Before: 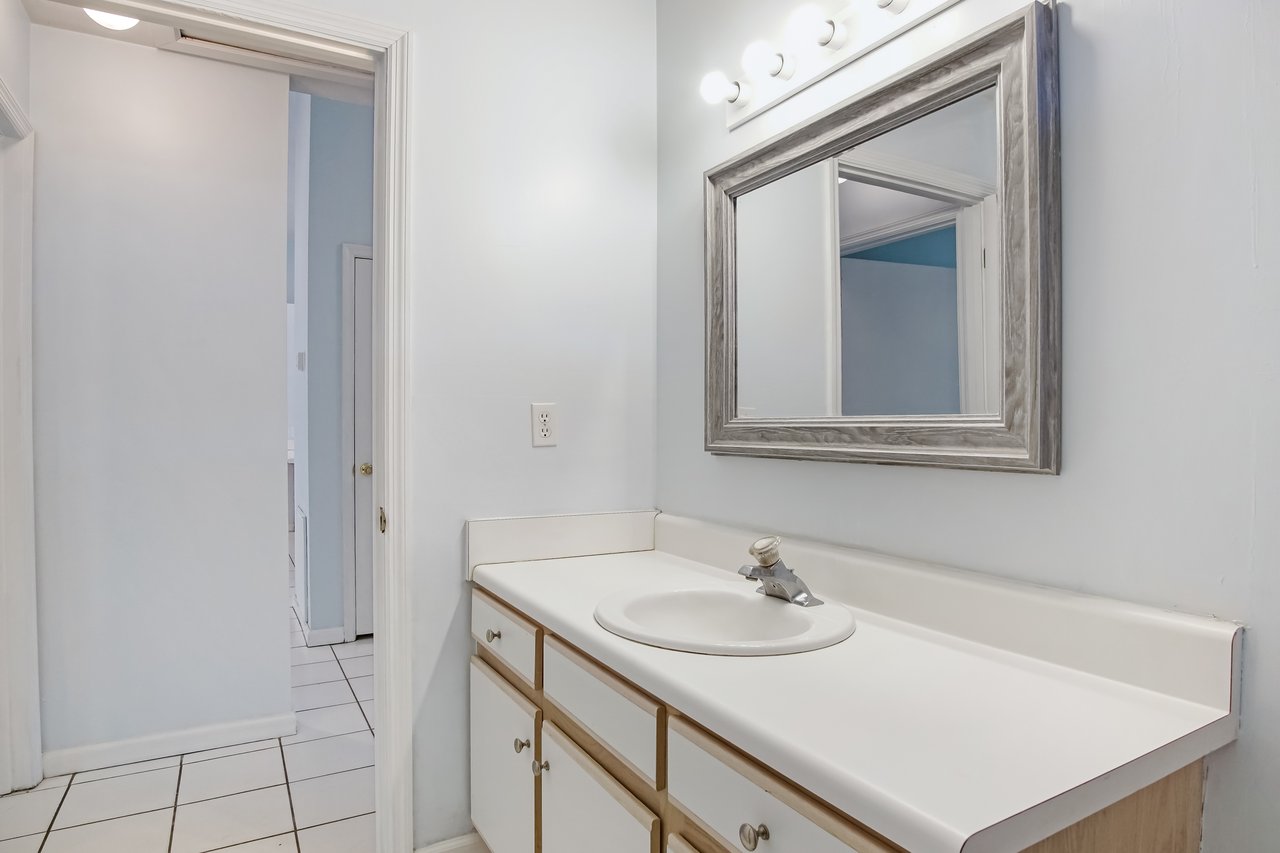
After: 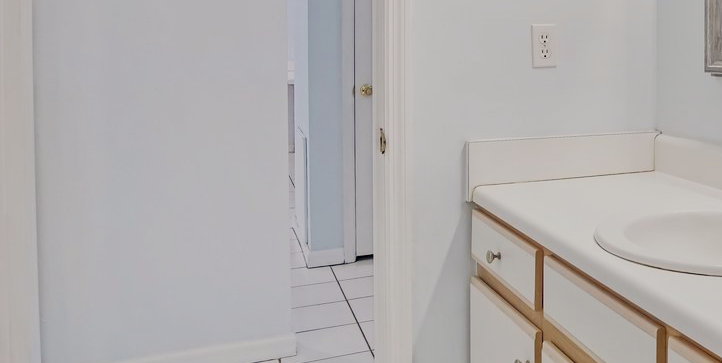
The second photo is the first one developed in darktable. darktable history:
color balance rgb: shadows lift › hue 87.51°, highlights gain › chroma 0.68%, highlights gain › hue 55.1°, global offset › chroma 0.13%, global offset › hue 253.66°, linear chroma grading › global chroma 0.5%, perceptual saturation grading › global saturation 16.38%
tone equalizer: -7 EV 0.15 EV, -6 EV 0.6 EV, -5 EV 1.15 EV, -4 EV 1.33 EV, -3 EV 1.15 EV, -2 EV 0.6 EV, -1 EV 0.15 EV, mask exposure compensation -0.5 EV
filmic rgb: black relative exposure -7.65 EV, white relative exposure 4.56 EV, hardness 3.61, contrast 1.05
crop: top 44.483%, right 43.593%, bottom 12.892%
